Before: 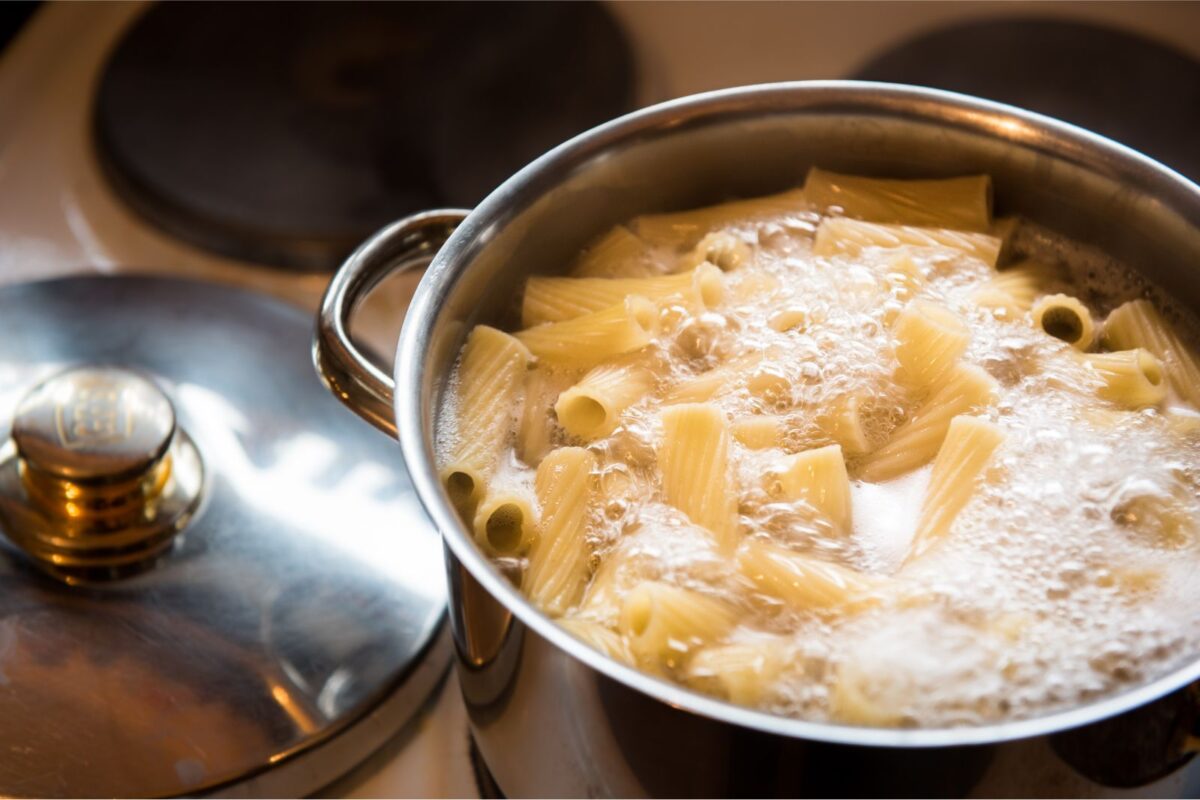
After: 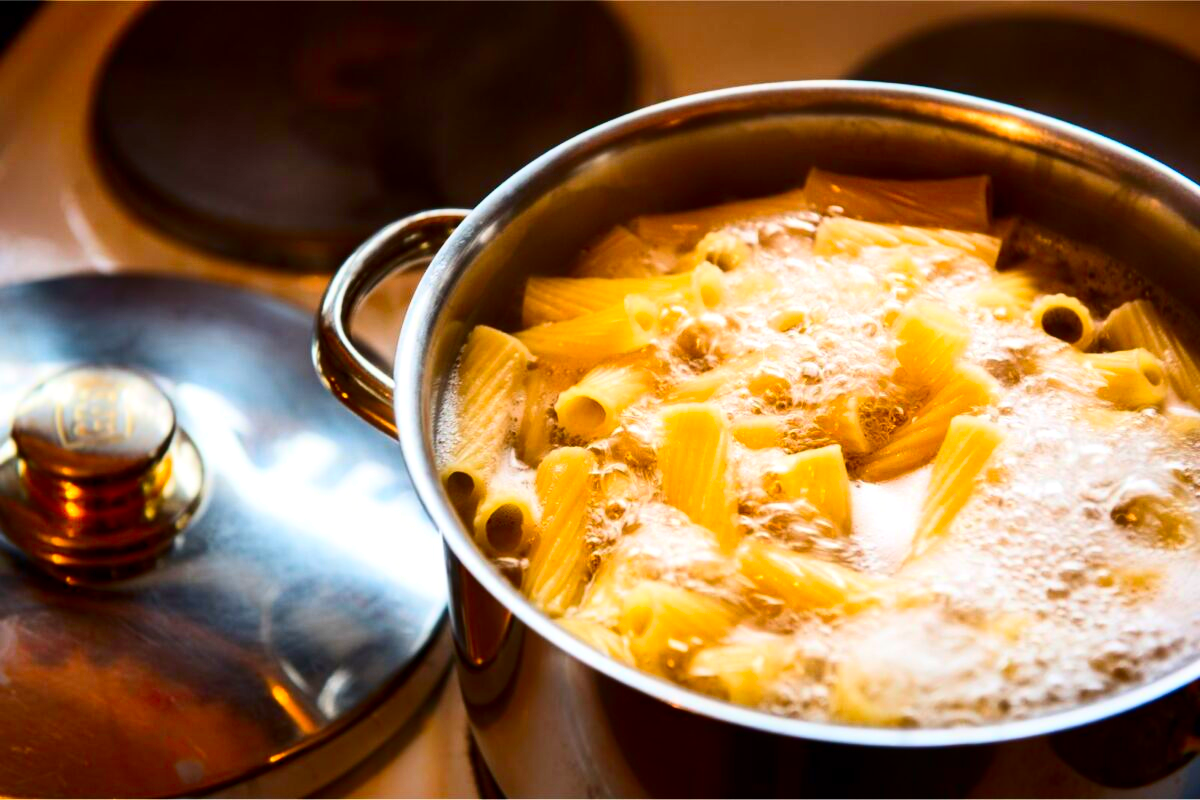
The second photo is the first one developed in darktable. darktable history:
contrast brightness saturation: contrast 0.26, brightness 0.02, saturation 0.87
local contrast: mode bilateral grid, contrast 20, coarseness 50, detail 120%, midtone range 0.2
shadows and highlights: shadows 60, soften with gaussian
